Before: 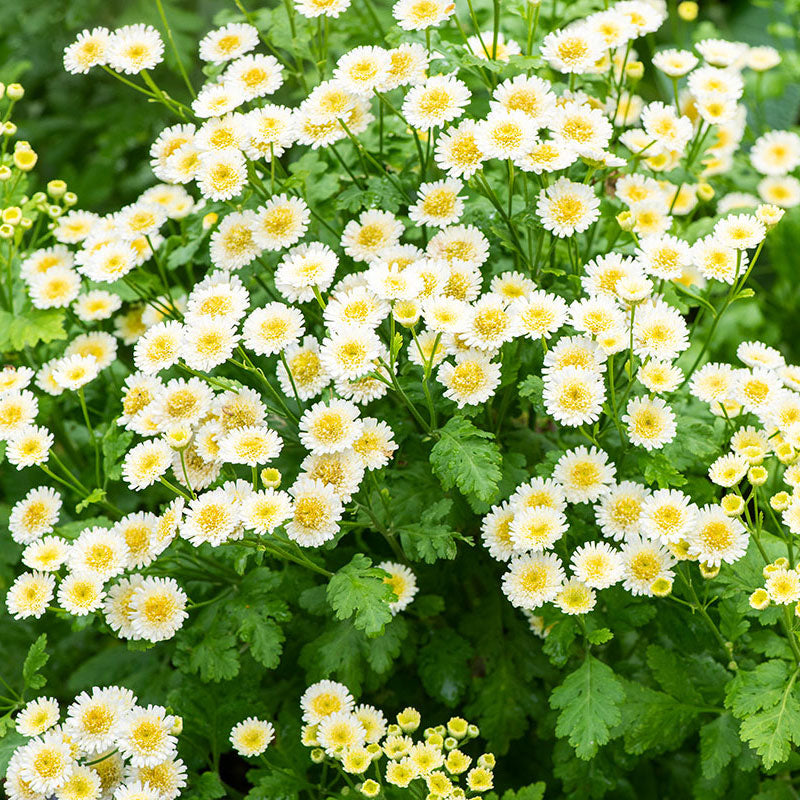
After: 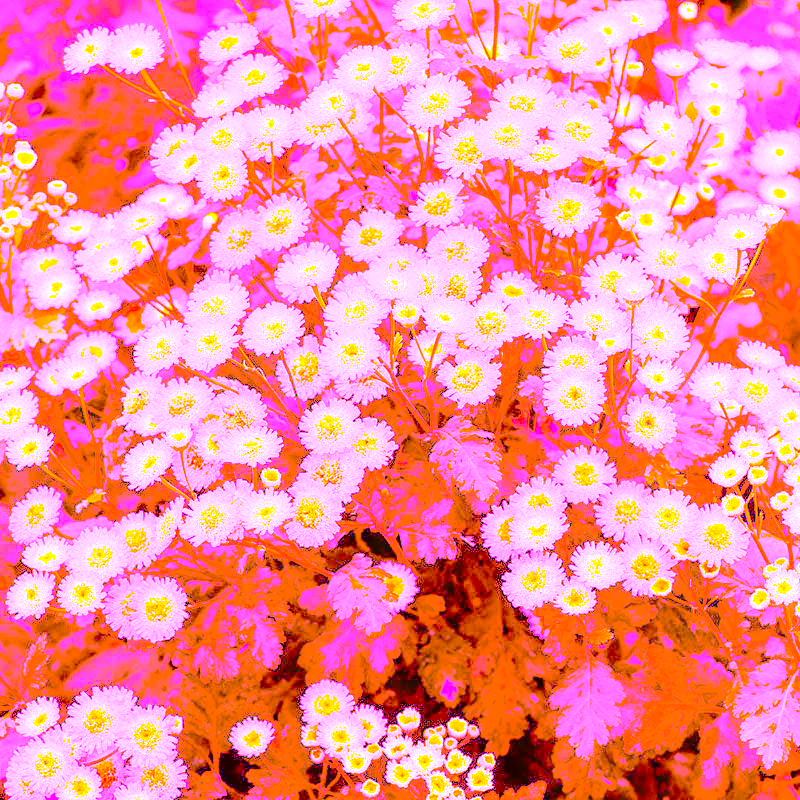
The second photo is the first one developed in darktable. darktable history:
rotate and perspective: crop left 0, crop top 0
white balance: red 8, blue 8
tone curve: curves: ch0 [(0, 0) (0.003, 0.019) (0.011, 0.019) (0.025, 0.023) (0.044, 0.032) (0.069, 0.046) (0.1, 0.073) (0.136, 0.129) (0.177, 0.207) (0.224, 0.295) (0.277, 0.394) (0.335, 0.48) (0.399, 0.524) (0.468, 0.575) (0.543, 0.628) (0.623, 0.684) (0.709, 0.739) (0.801, 0.808) (0.898, 0.9) (1, 1)], preserve colors none
color correction: highlights a* 10.12, highlights b* 39.04, shadows a* 14.62, shadows b* 3.37
